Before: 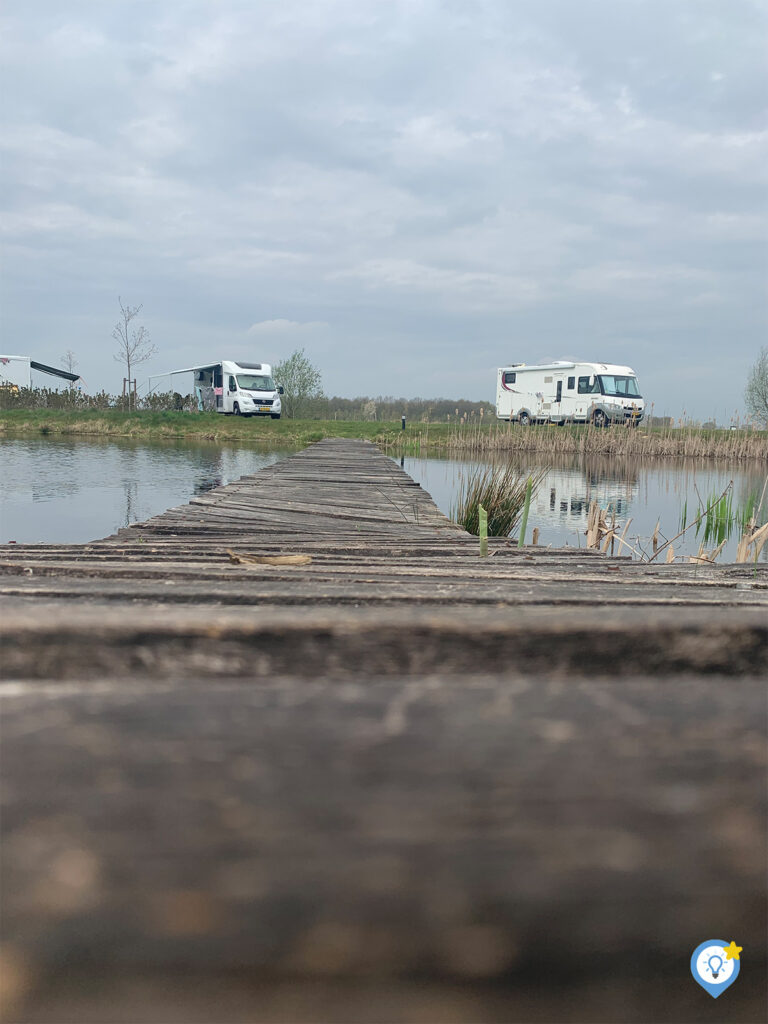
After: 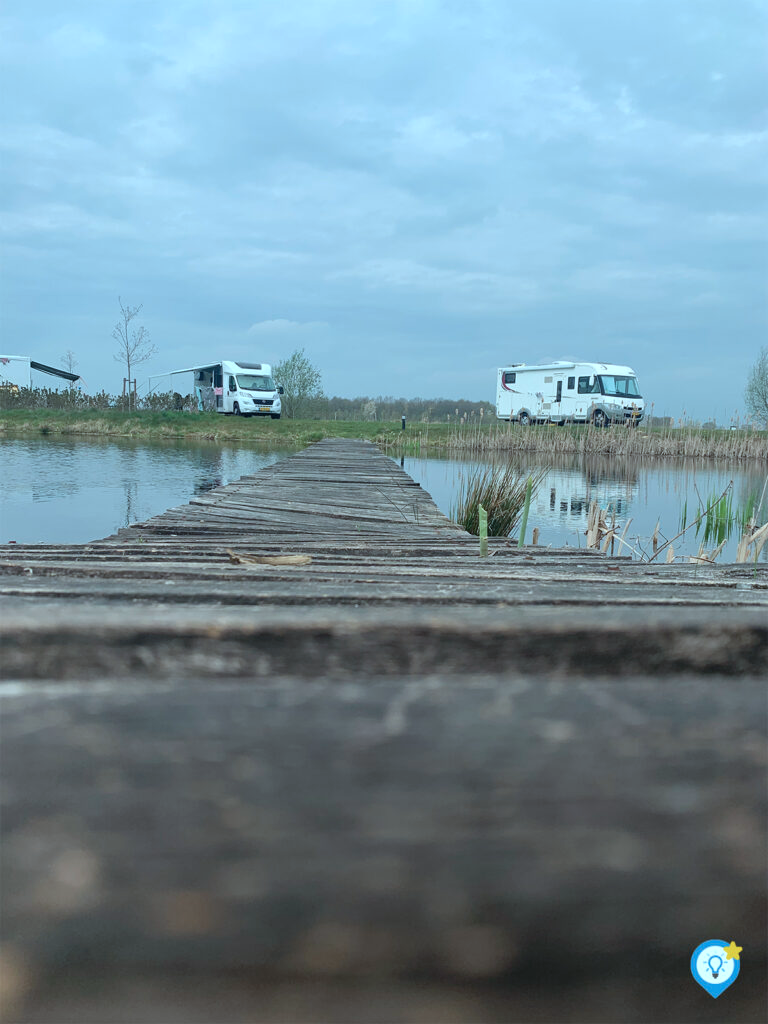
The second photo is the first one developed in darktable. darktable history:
color correction: highlights a* -11.73, highlights b* -15.75
